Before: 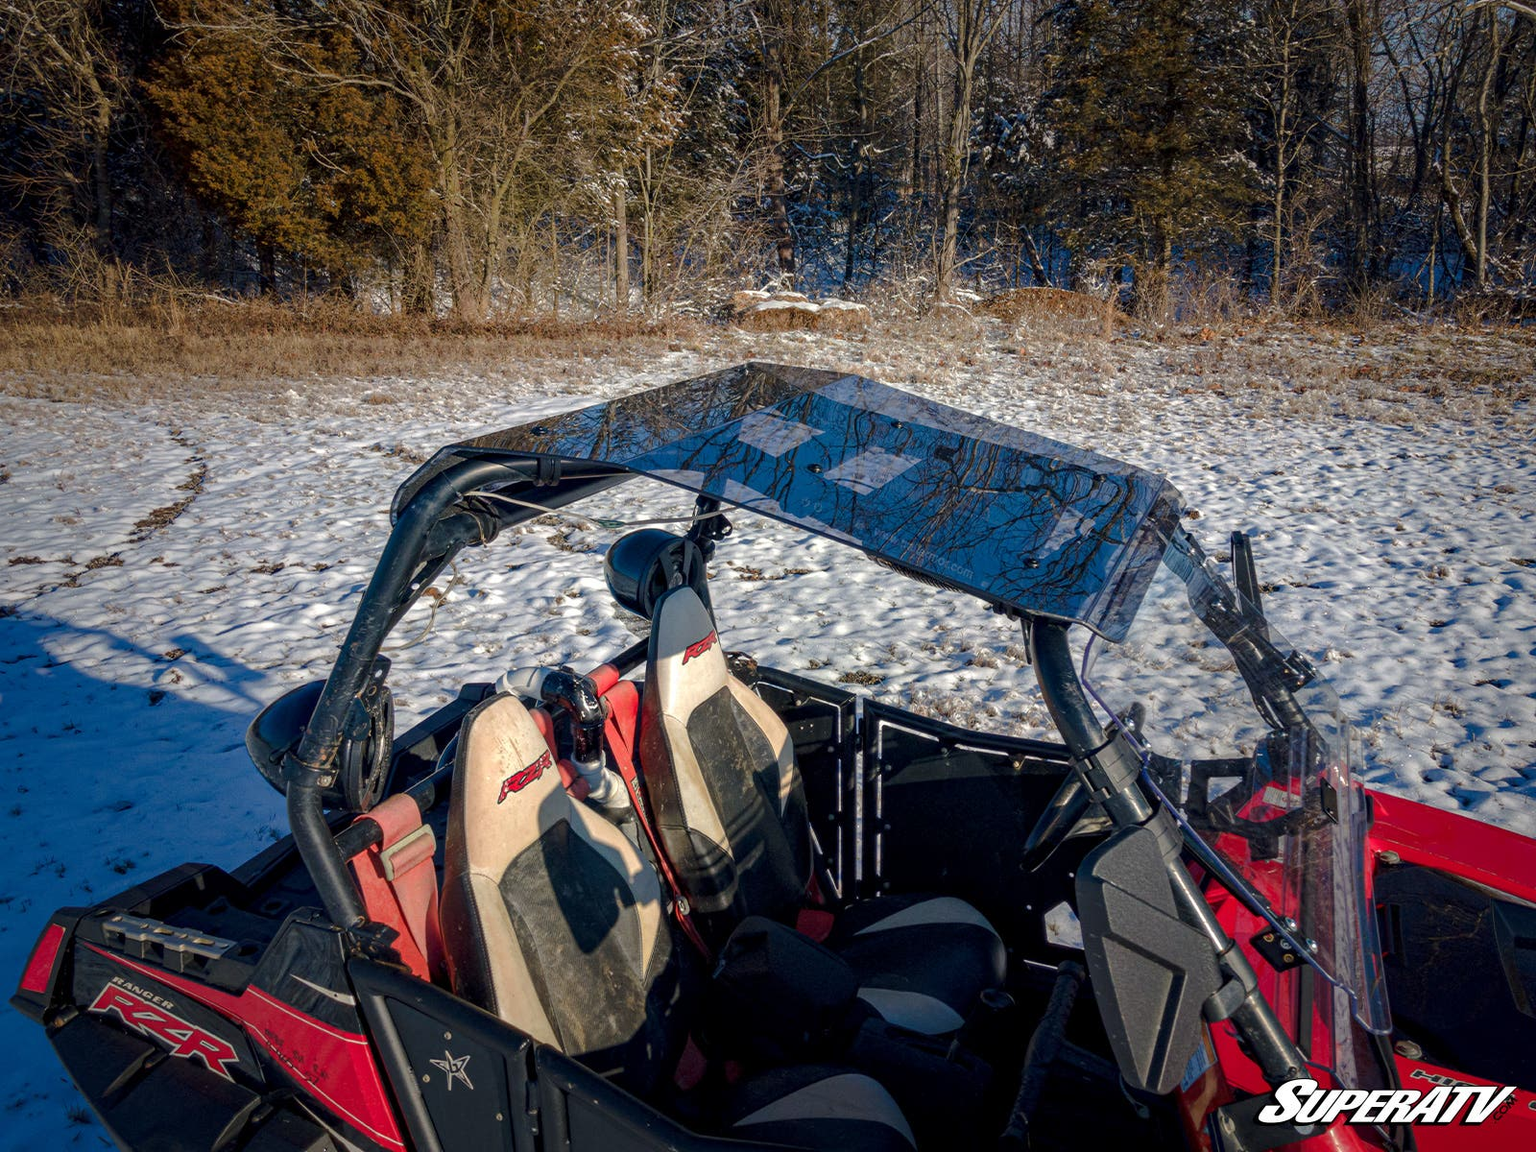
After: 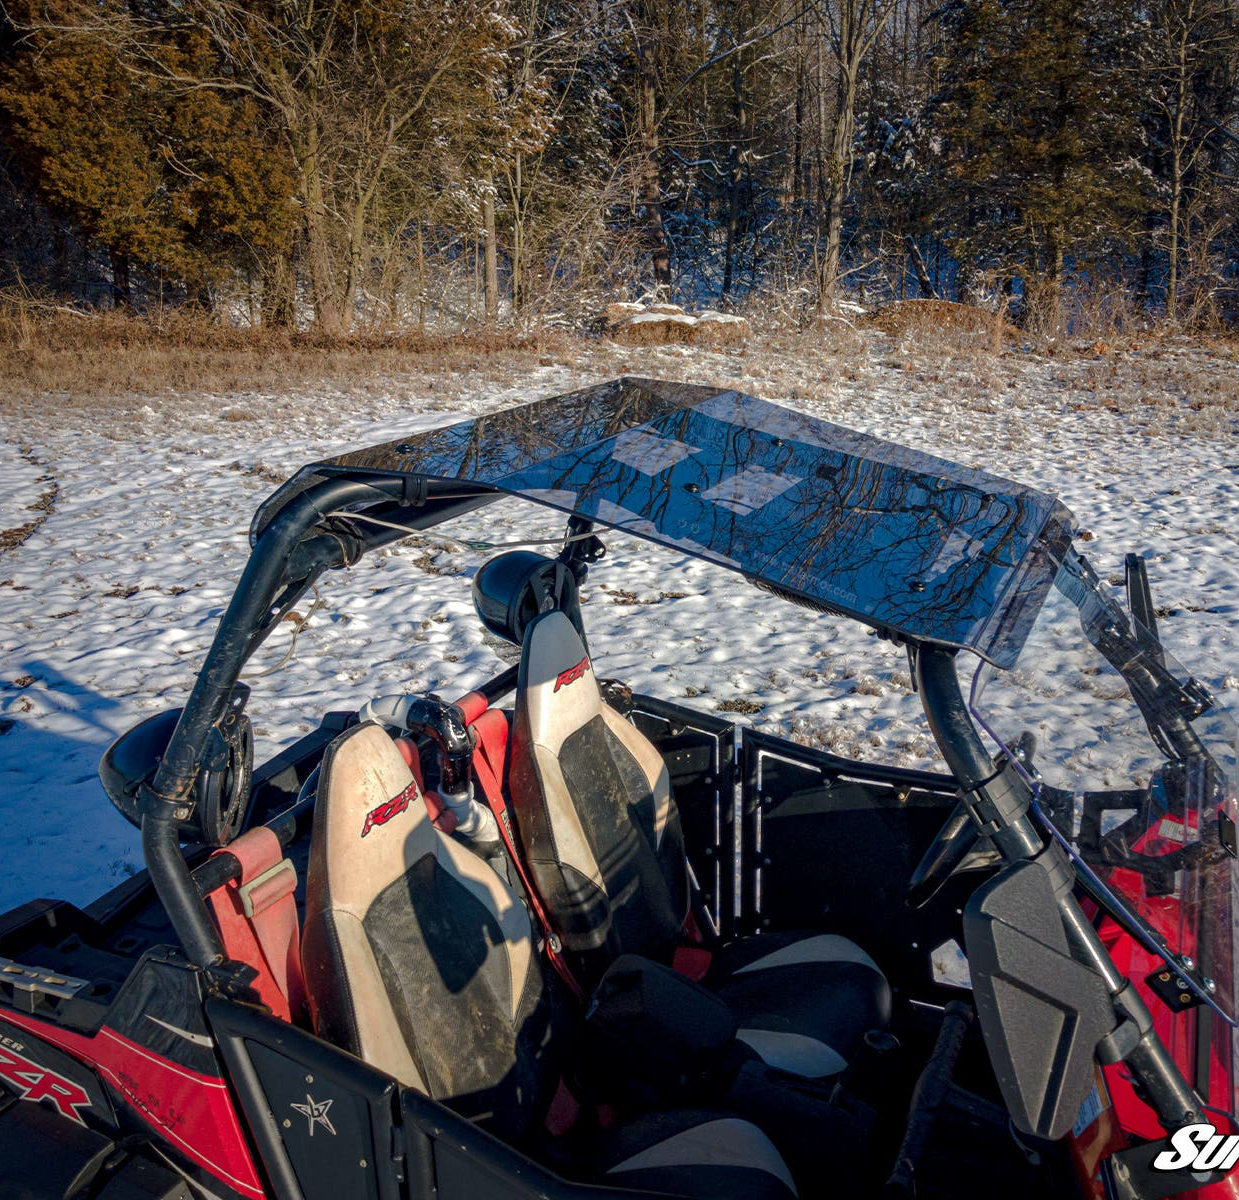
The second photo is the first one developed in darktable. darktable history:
crop: left 9.865%, right 12.65%
